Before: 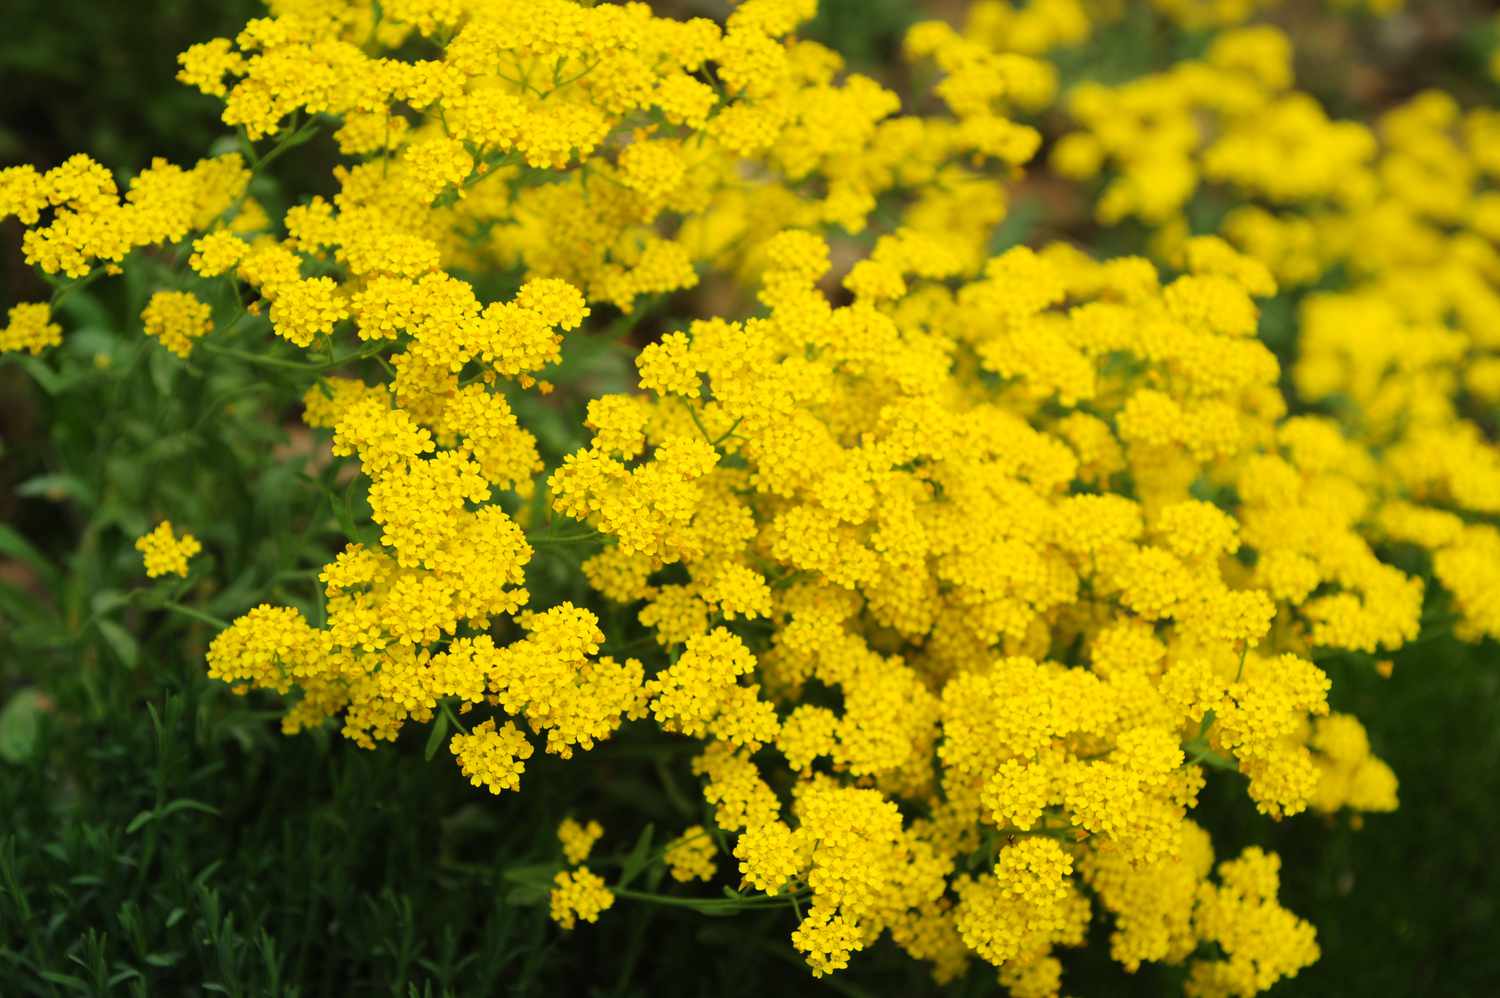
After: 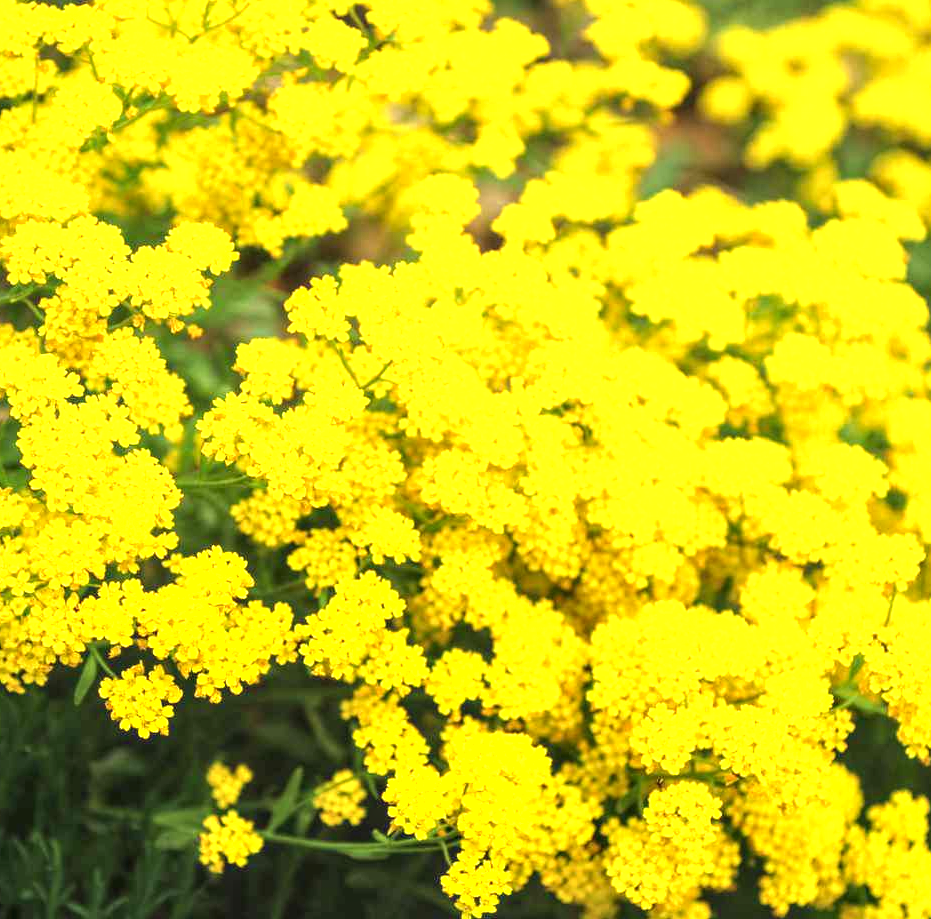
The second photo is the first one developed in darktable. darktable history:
crop and rotate: left 23.414%, top 5.623%, right 14.458%, bottom 2.281%
exposure: black level correction 0, exposure 1.102 EV, compensate highlight preservation false
local contrast: detail 130%
levels: levels [0, 0.498, 1]
